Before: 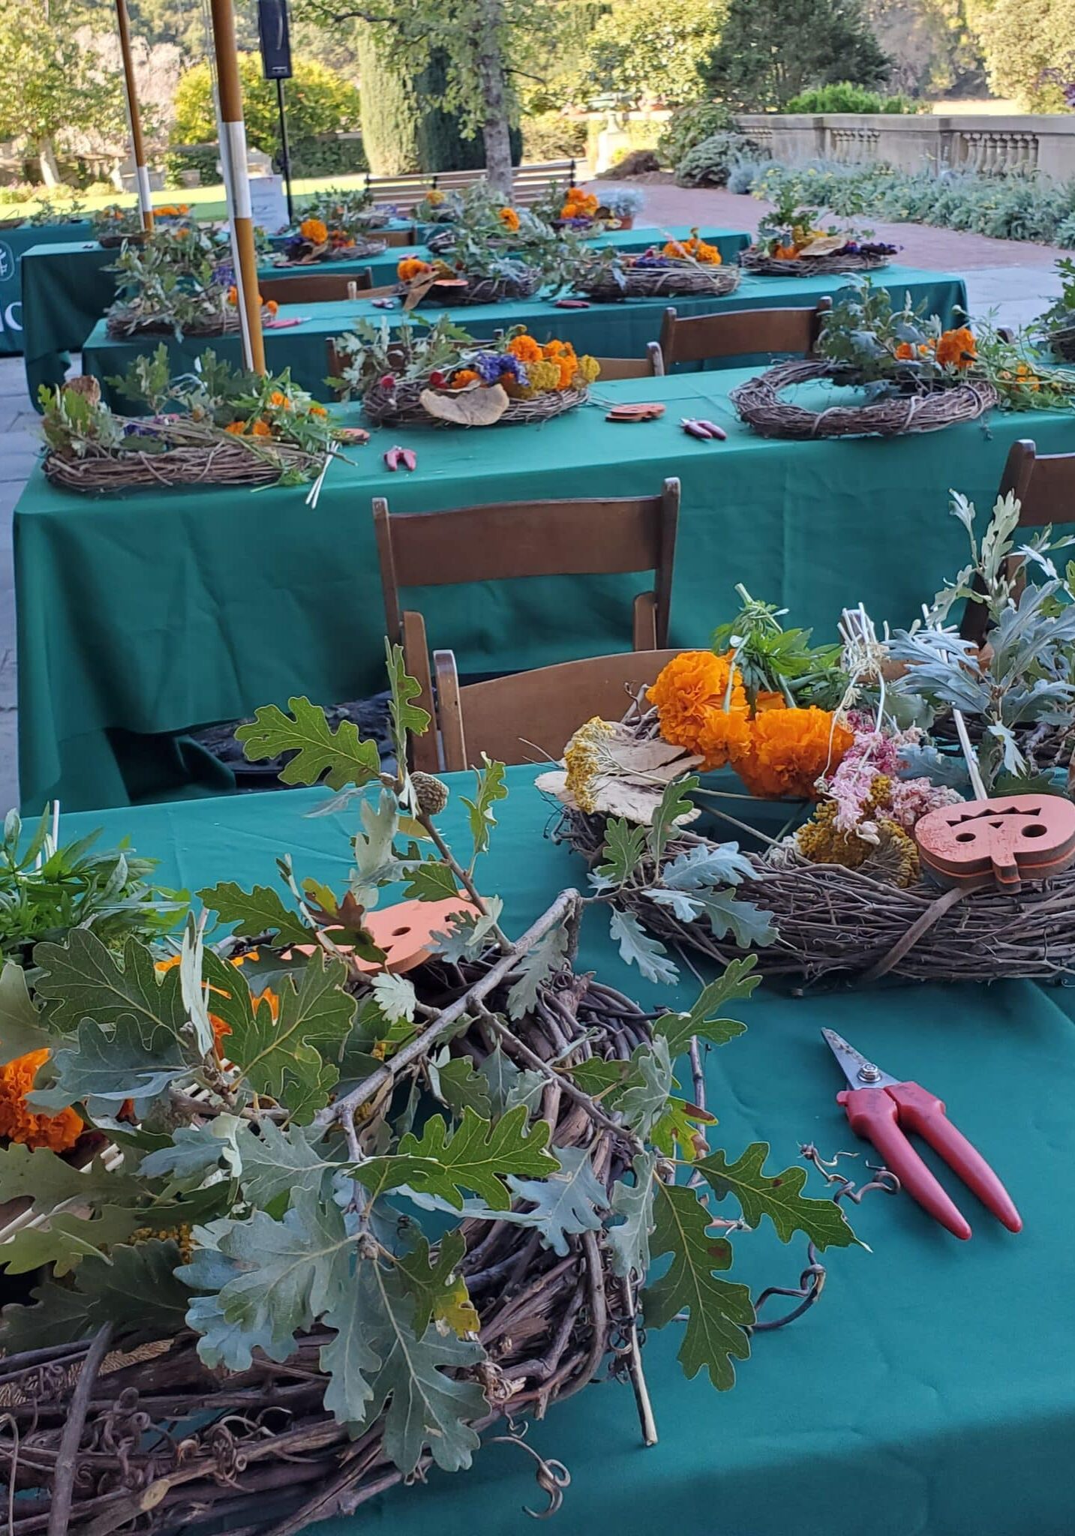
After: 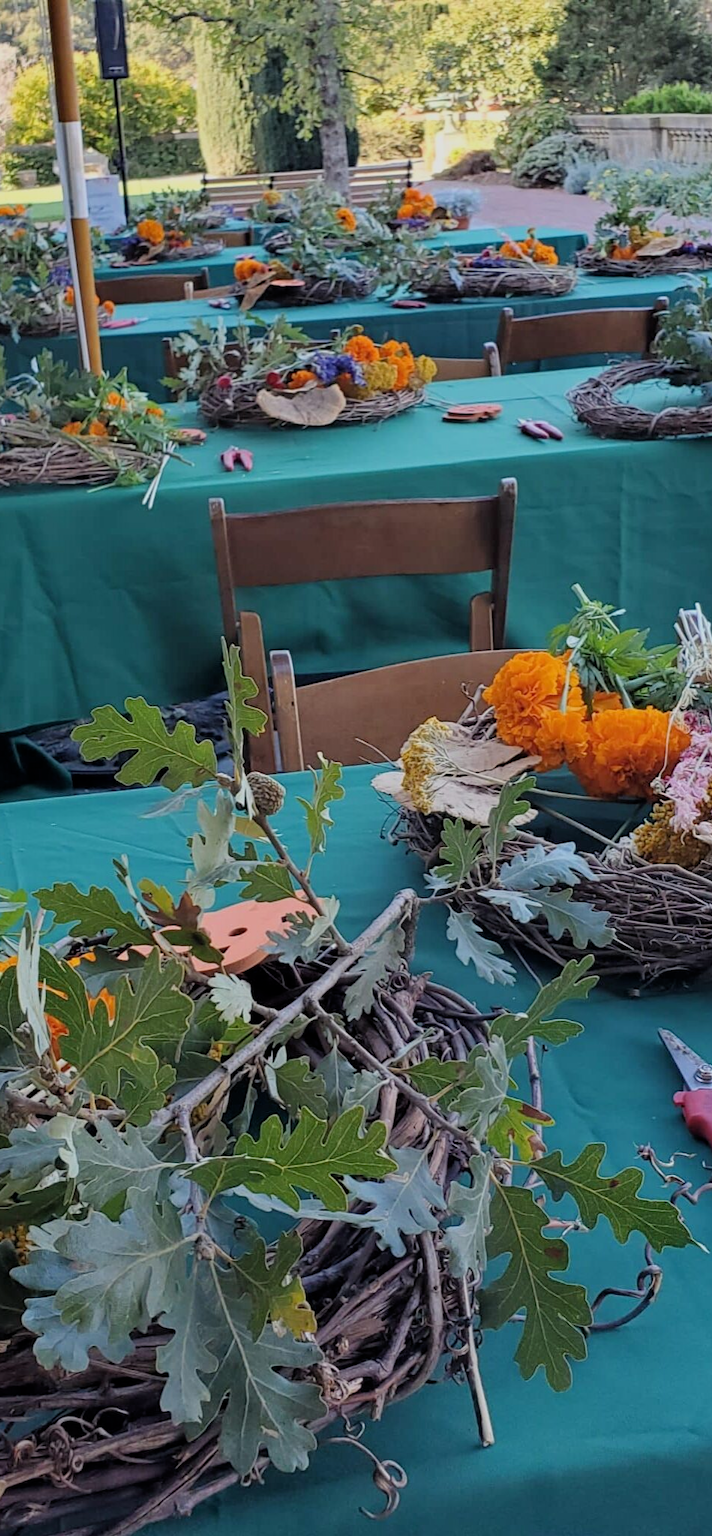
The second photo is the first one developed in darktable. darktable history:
crop and rotate: left 15.247%, right 18.522%
filmic rgb: middle gray luminance 18.22%, black relative exposure -11.11 EV, white relative exposure 3.71 EV, target black luminance 0%, hardness 5.87, latitude 57.57%, contrast 0.964, shadows ↔ highlights balance 49.92%, color science v6 (2022)
vignetting: fall-off start 116.45%, fall-off radius 58.03%
